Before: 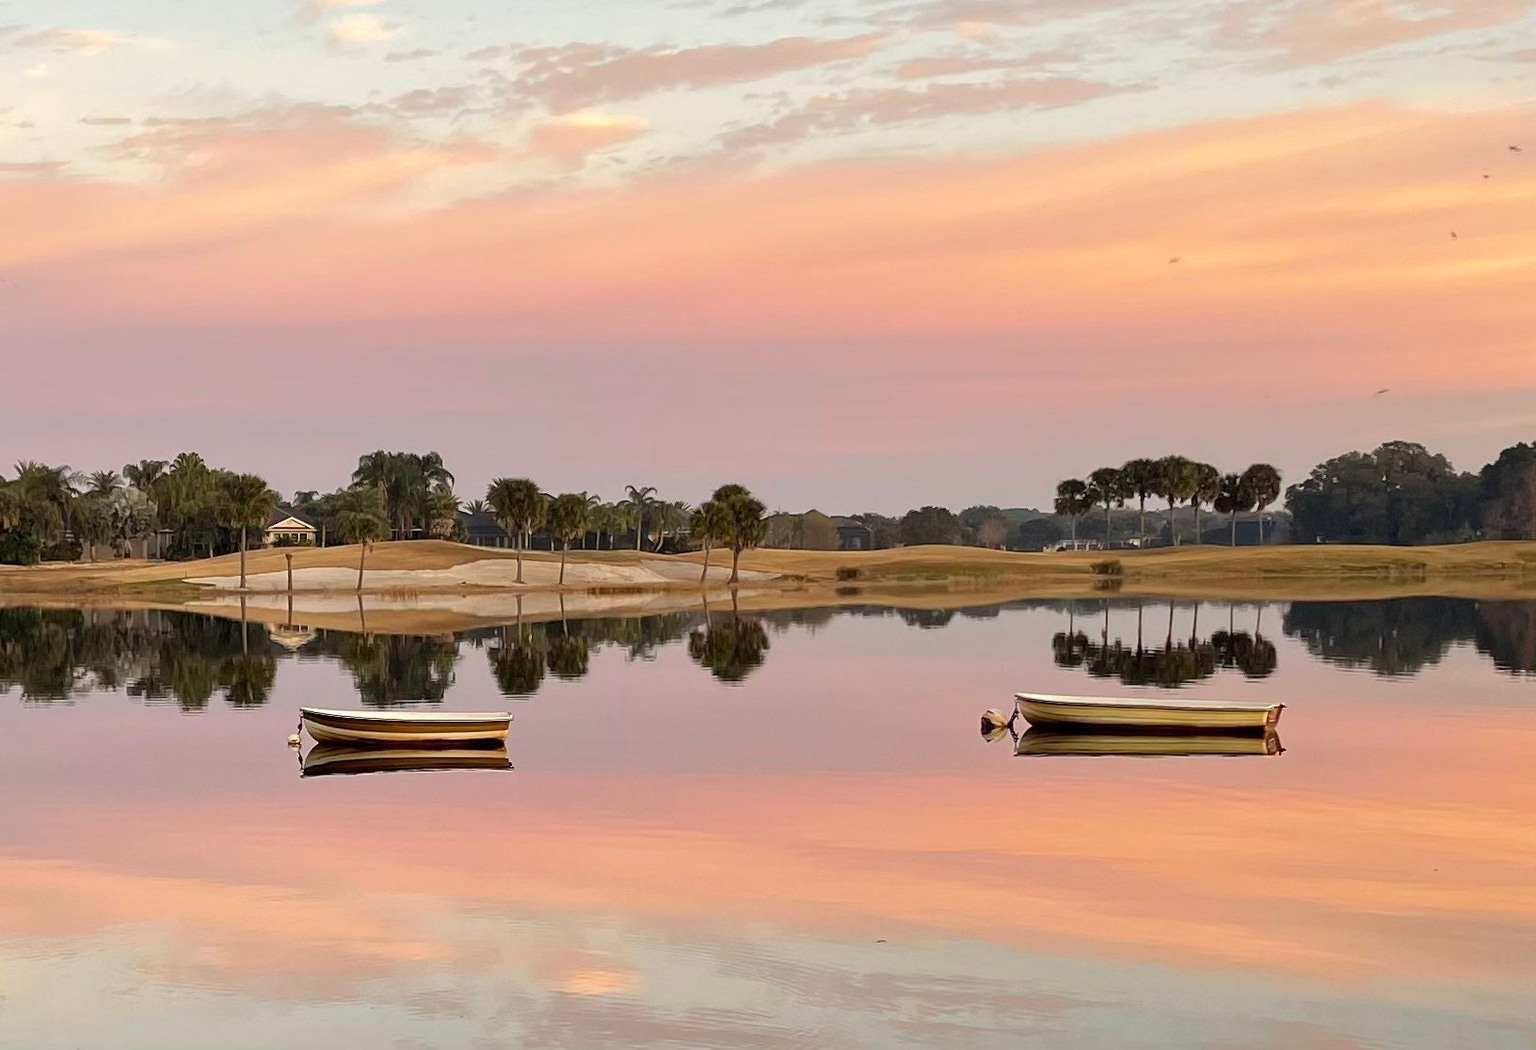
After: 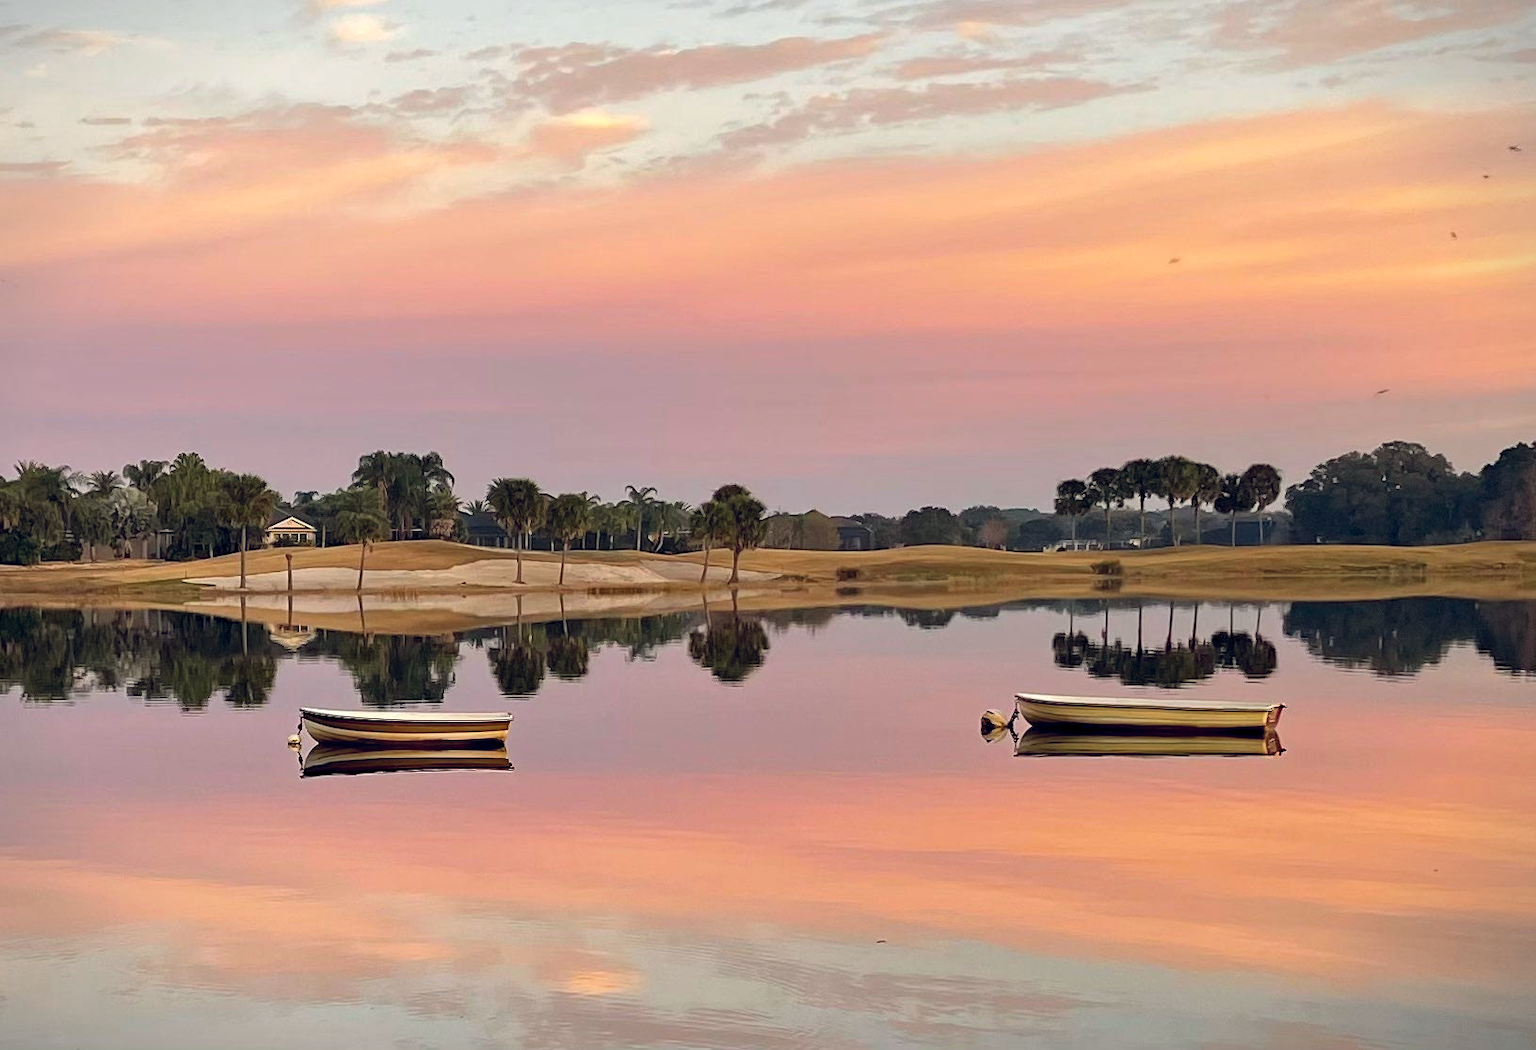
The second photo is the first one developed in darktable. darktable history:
vignetting: fall-off start 97.16%, width/height ratio 1.184
color balance rgb: shadows lift › luminance -5.278%, shadows lift › chroma 1.24%, shadows lift › hue 218.24°, global offset › chroma 0.104%, global offset › hue 252.99°, perceptual saturation grading › global saturation 0.383%
haze removal: compatibility mode true, adaptive false
